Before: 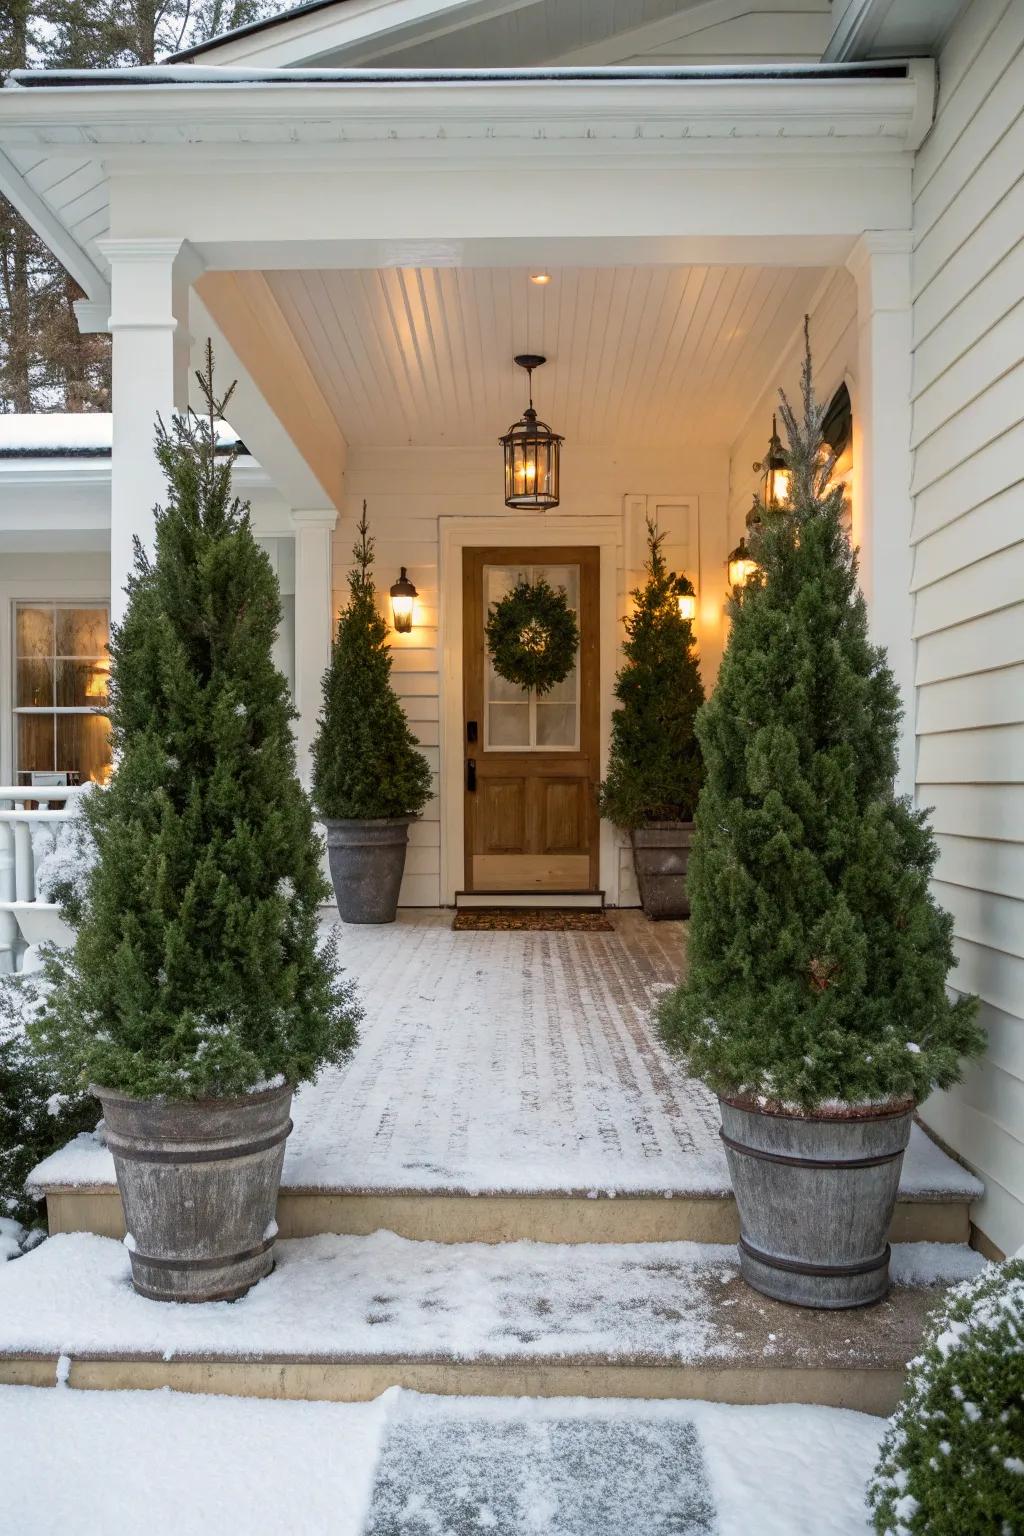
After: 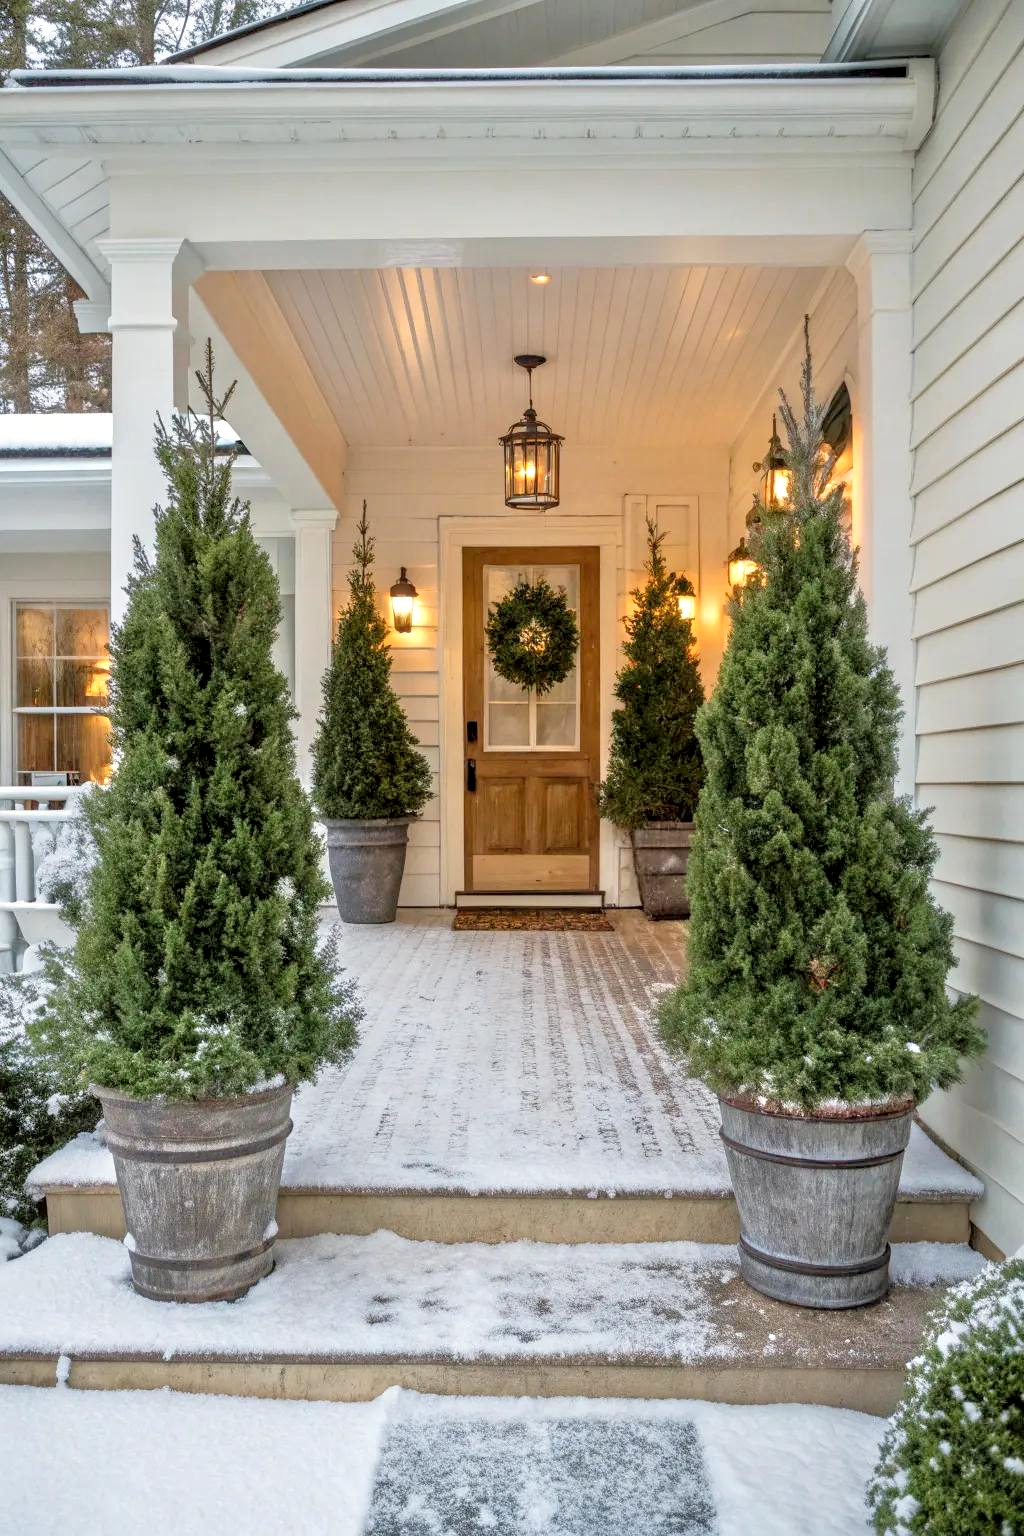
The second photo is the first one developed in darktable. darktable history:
tone equalizer: -7 EV 0.145 EV, -6 EV 0.63 EV, -5 EV 1.16 EV, -4 EV 1.29 EV, -3 EV 1.12 EV, -2 EV 0.6 EV, -1 EV 0.146 EV, mask exposure compensation -0.487 EV
local contrast: on, module defaults
